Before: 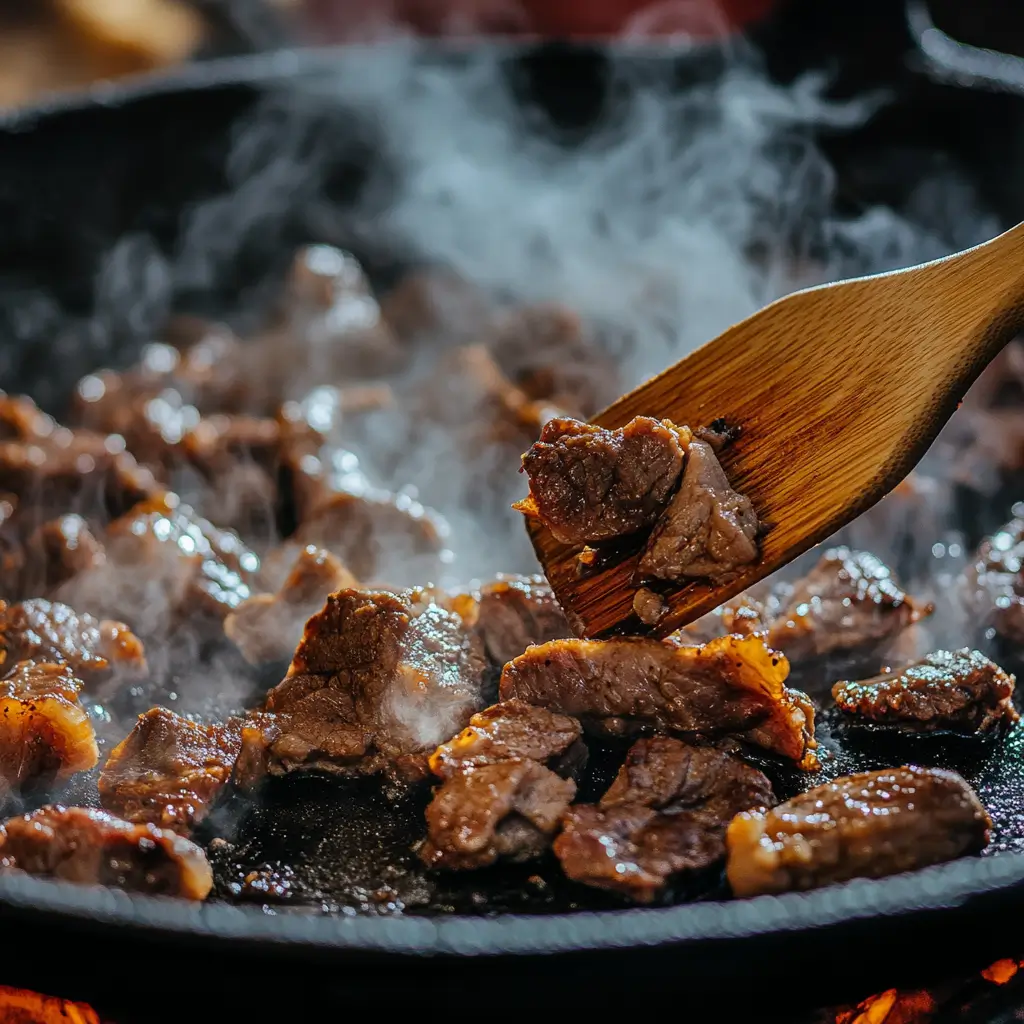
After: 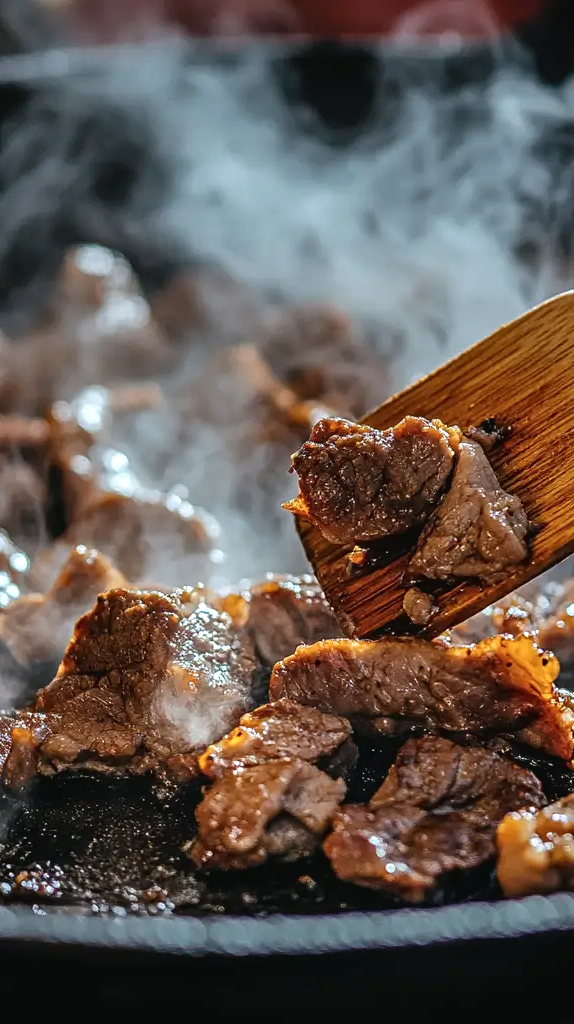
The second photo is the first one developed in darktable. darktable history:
crop and rotate: left 22.509%, right 21.393%
exposure: black level correction 0.001, exposure 0.499 EV, compensate highlight preservation false
contrast brightness saturation: contrast -0.074, brightness -0.033, saturation -0.113
contrast equalizer: y [[0.502, 0.505, 0.512, 0.529, 0.564, 0.588], [0.5 ×6], [0.502, 0.505, 0.512, 0.529, 0.564, 0.588], [0, 0.001, 0.001, 0.004, 0.008, 0.011], [0, 0.001, 0.001, 0.004, 0.008, 0.011]]
